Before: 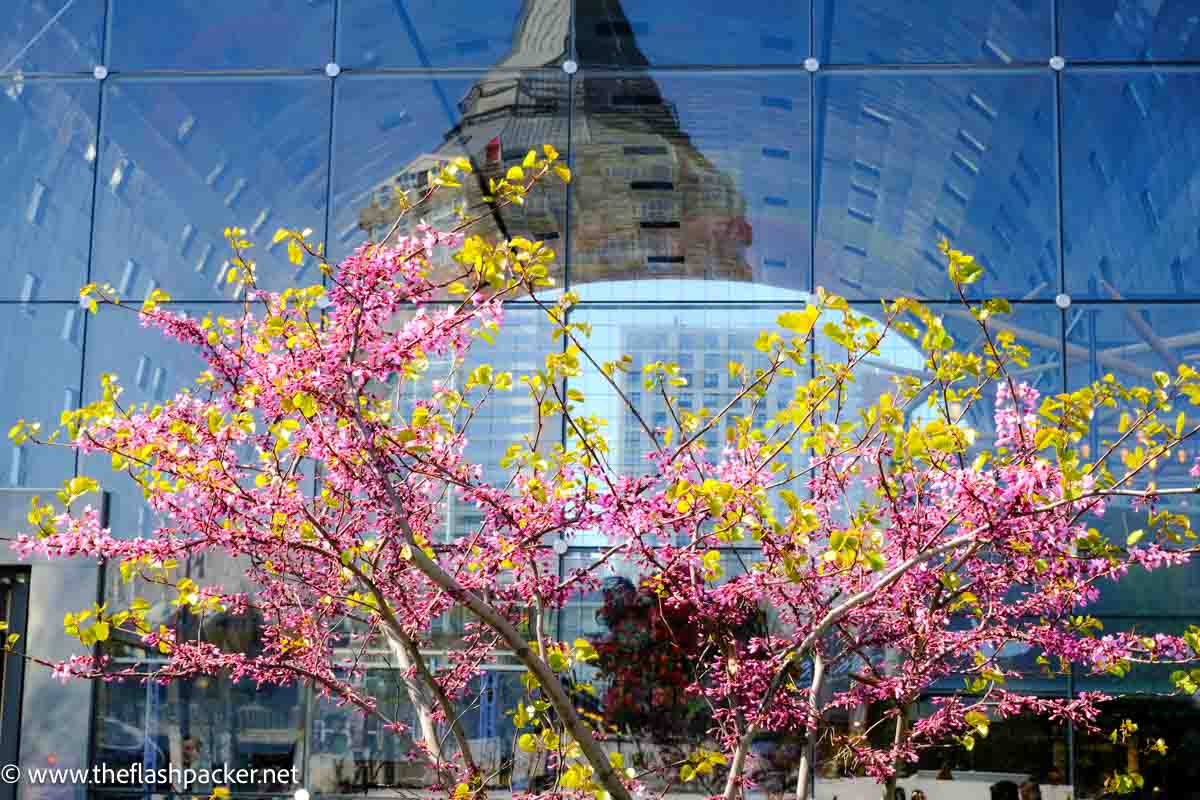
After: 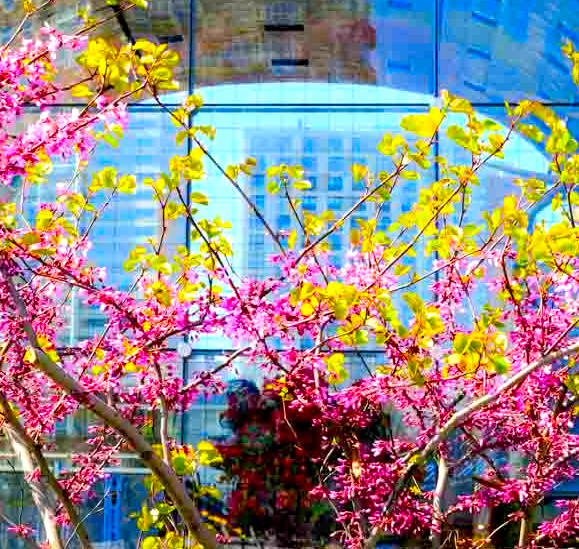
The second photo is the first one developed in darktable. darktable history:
exposure: black level correction 0.005, exposure 0.286 EV, compensate highlight preservation false
color contrast: green-magenta contrast 1.55, blue-yellow contrast 1.83
crop: left 31.379%, top 24.658%, right 20.326%, bottom 6.628%
